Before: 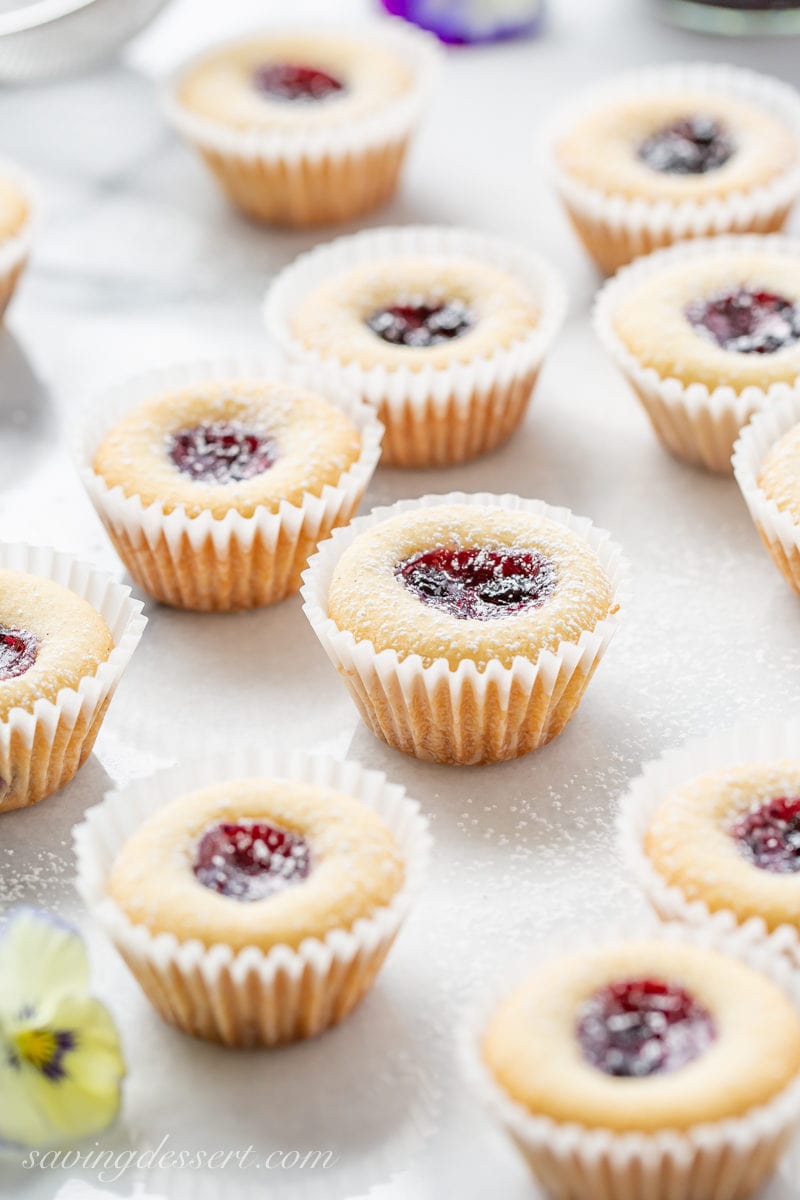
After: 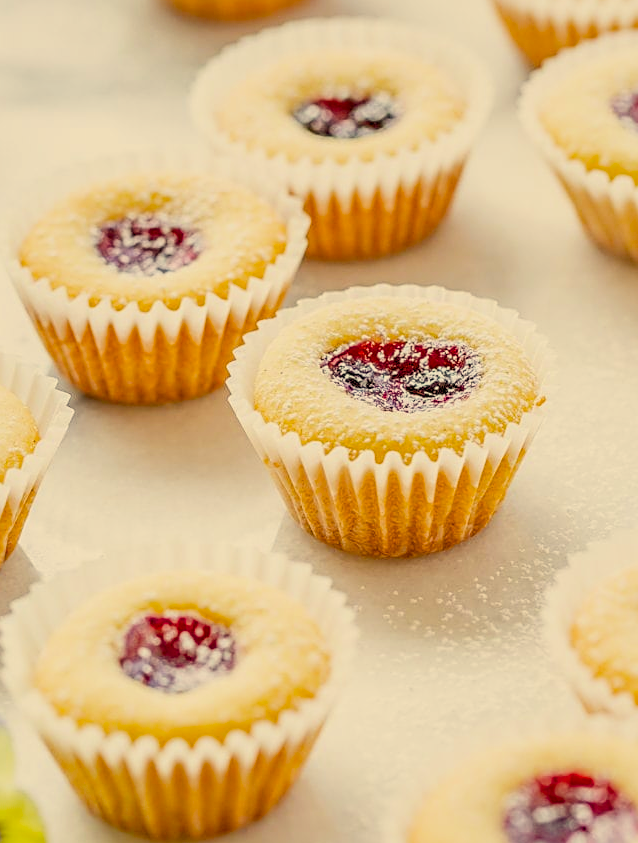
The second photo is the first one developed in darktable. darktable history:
sharpen: on, module defaults
crop: left 9.353%, top 17.359%, right 10.896%, bottom 12.361%
color balance rgb: perceptual saturation grading › global saturation 25.313%, perceptual brilliance grading › global brilliance 10.975%, global vibrance 30.405%
color correction: highlights a* 2.51, highlights b* 22.99
shadows and highlights: shadows 25.59, highlights -25.97
filmic rgb: black relative exposure -7.65 EV, white relative exposure 4.56 EV, hardness 3.61
local contrast: on, module defaults
tone equalizer: -7 EV 0.151 EV, -6 EV 0.612 EV, -5 EV 1.18 EV, -4 EV 1.31 EV, -3 EV 1.16 EV, -2 EV 0.6 EV, -1 EV 0.146 EV, smoothing 1
